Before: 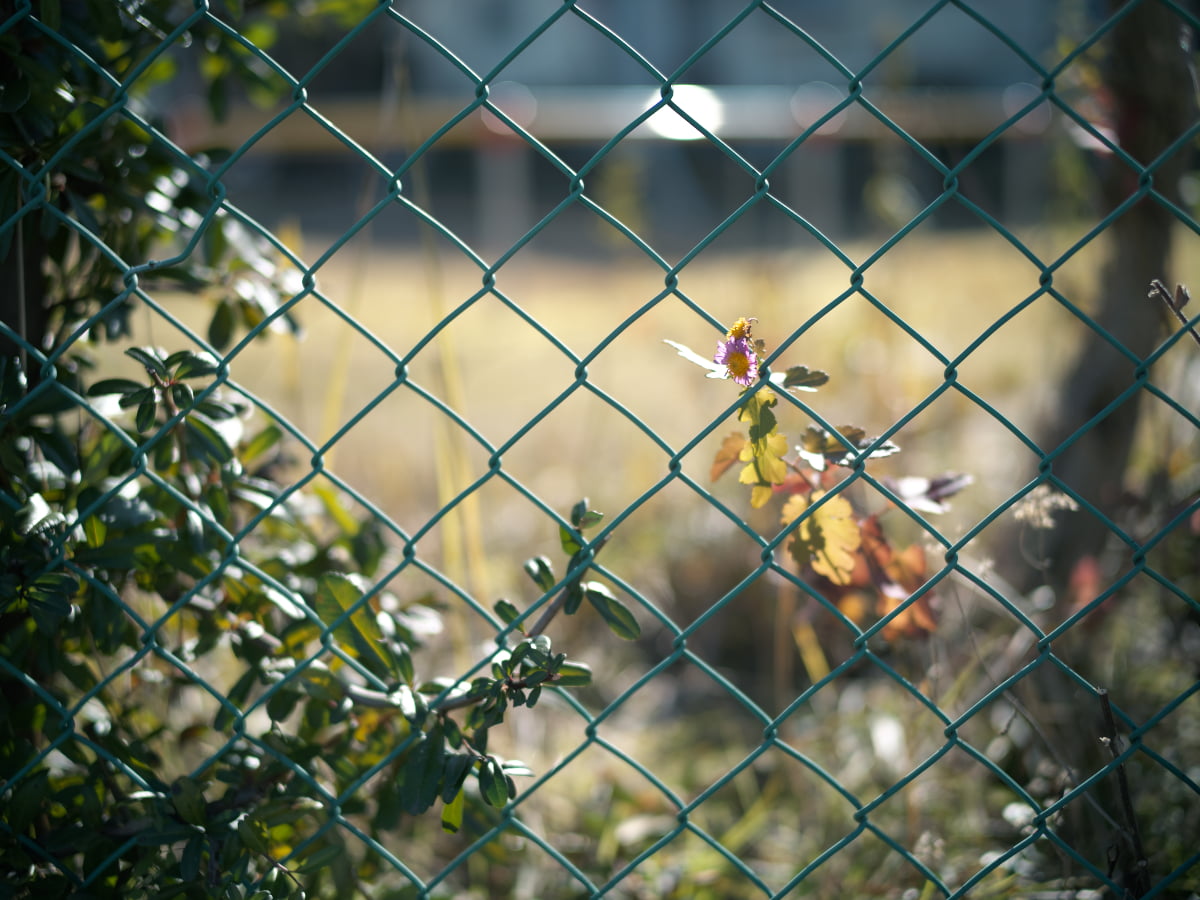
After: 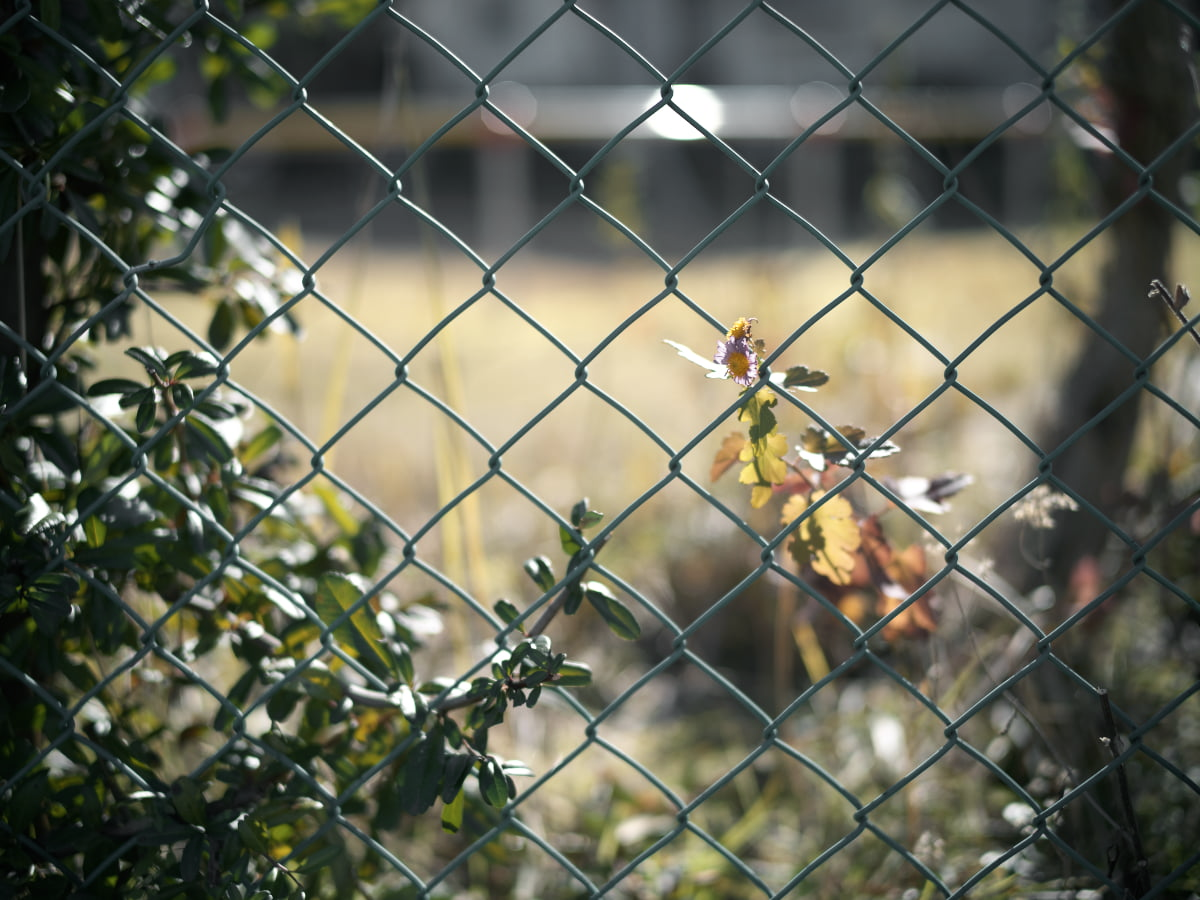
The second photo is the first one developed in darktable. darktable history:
contrast brightness saturation: contrast 0.097, saturation -0.291
color zones: curves: ch1 [(0.25, 0.61) (0.75, 0.248)], mix 26.11%
